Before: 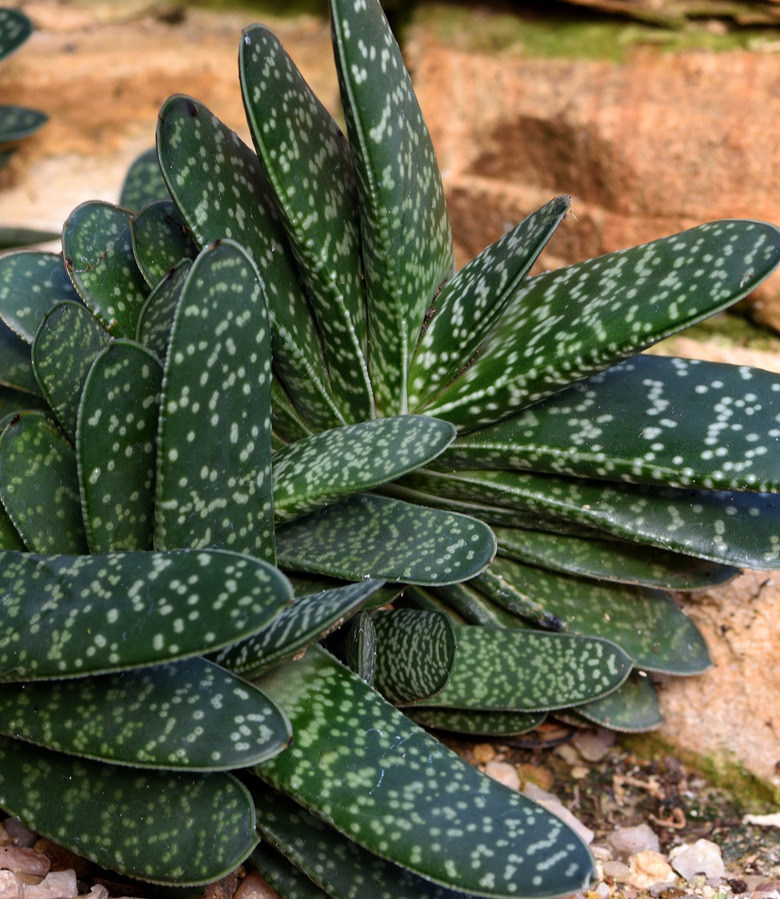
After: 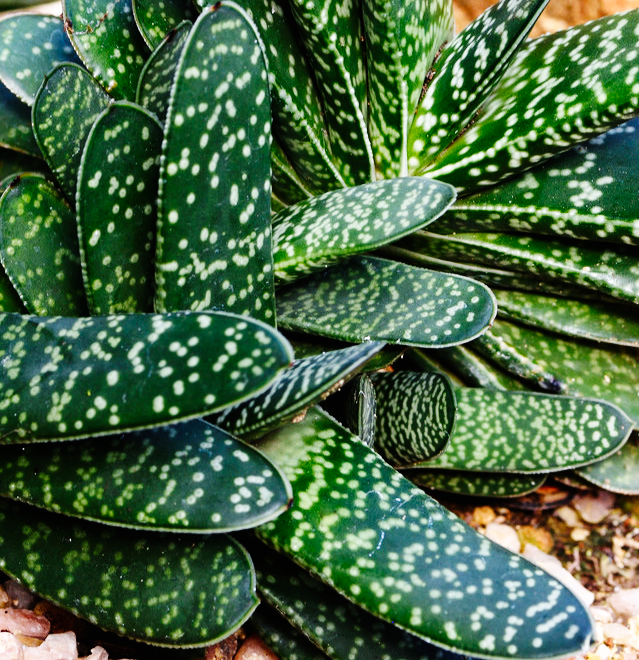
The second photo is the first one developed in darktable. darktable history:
base curve: curves: ch0 [(0, 0) (0, 0) (0.002, 0.001) (0.008, 0.003) (0.019, 0.011) (0.037, 0.037) (0.064, 0.11) (0.102, 0.232) (0.152, 0.379) (0.216, 0.524) (0.296, 0.665) (0.394, 0.789) (0.512, 0.881) (0.651, 0.945) (0.813, 0.986) (1, 1)], preserve colors none
crop: top 26.499%, right 18.042%
